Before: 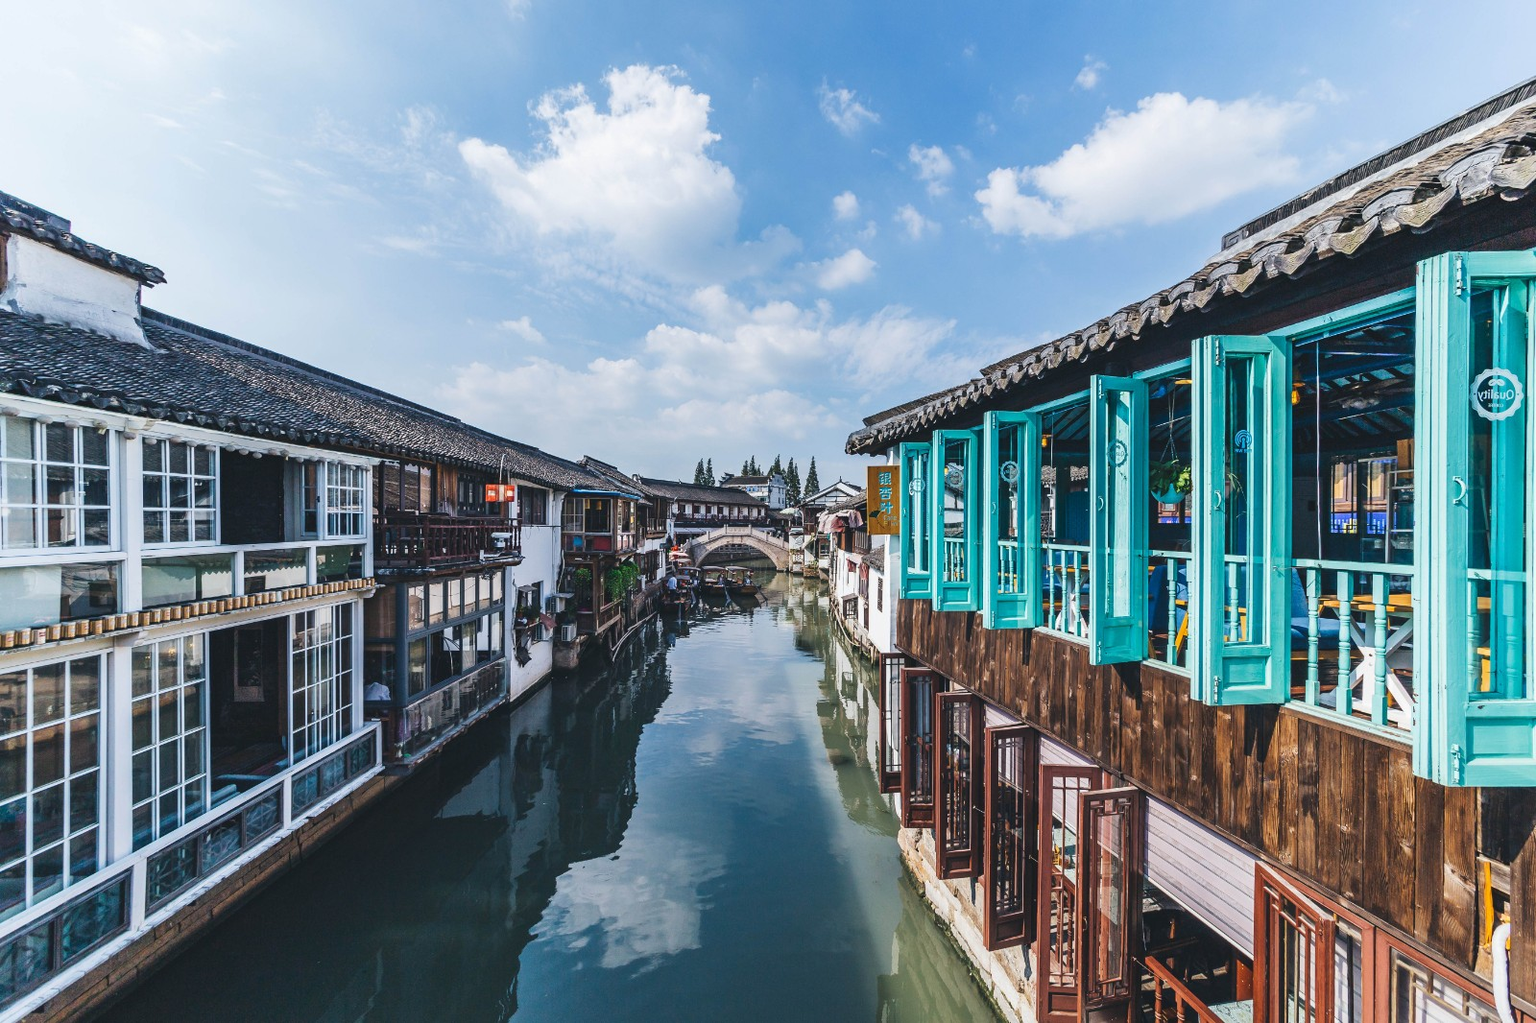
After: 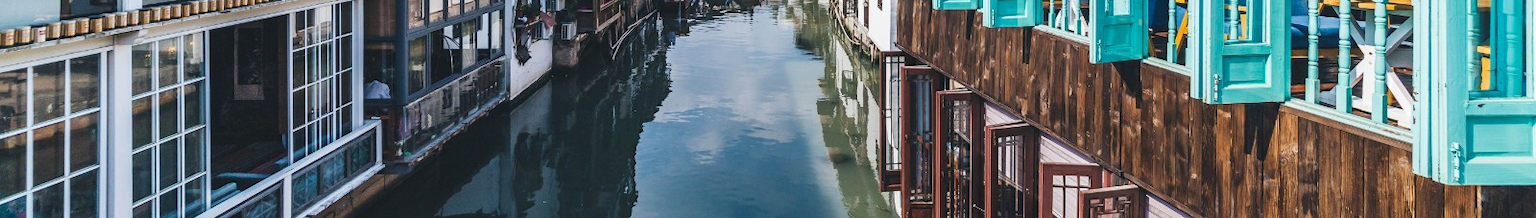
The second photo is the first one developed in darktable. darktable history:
crop and rotate: top 58.895%, bottom 19.626%
